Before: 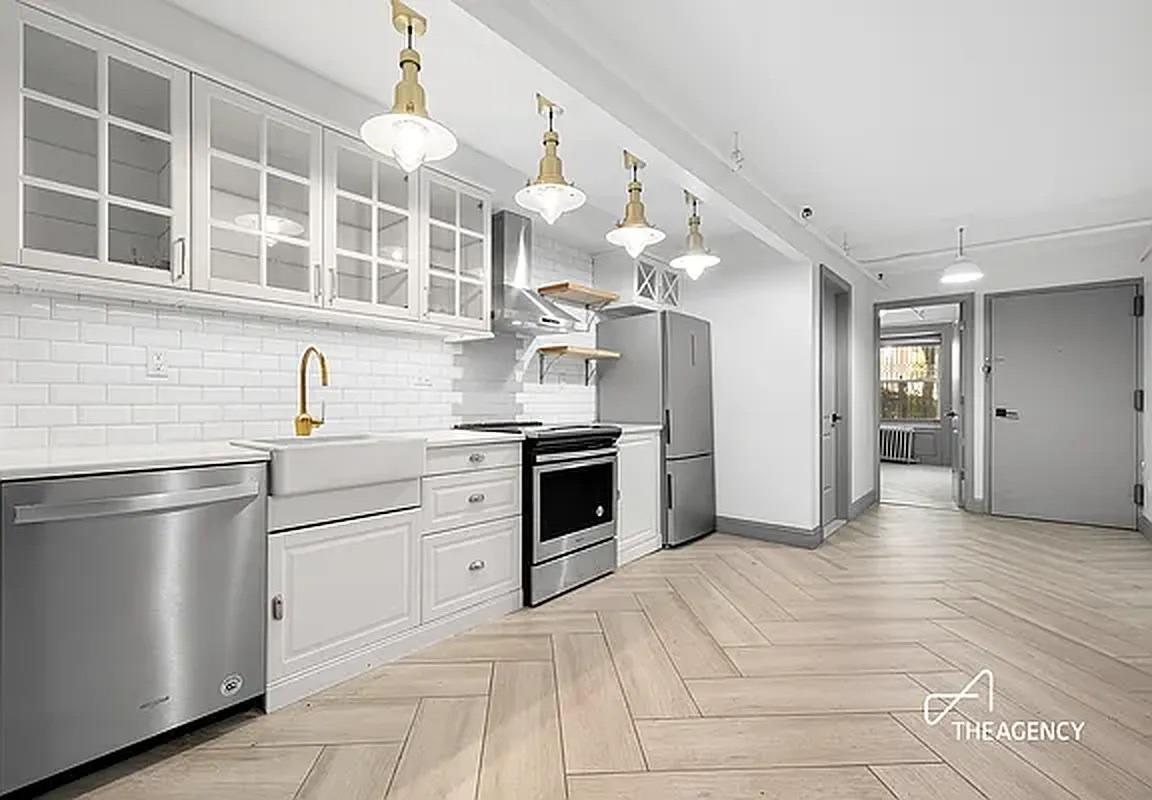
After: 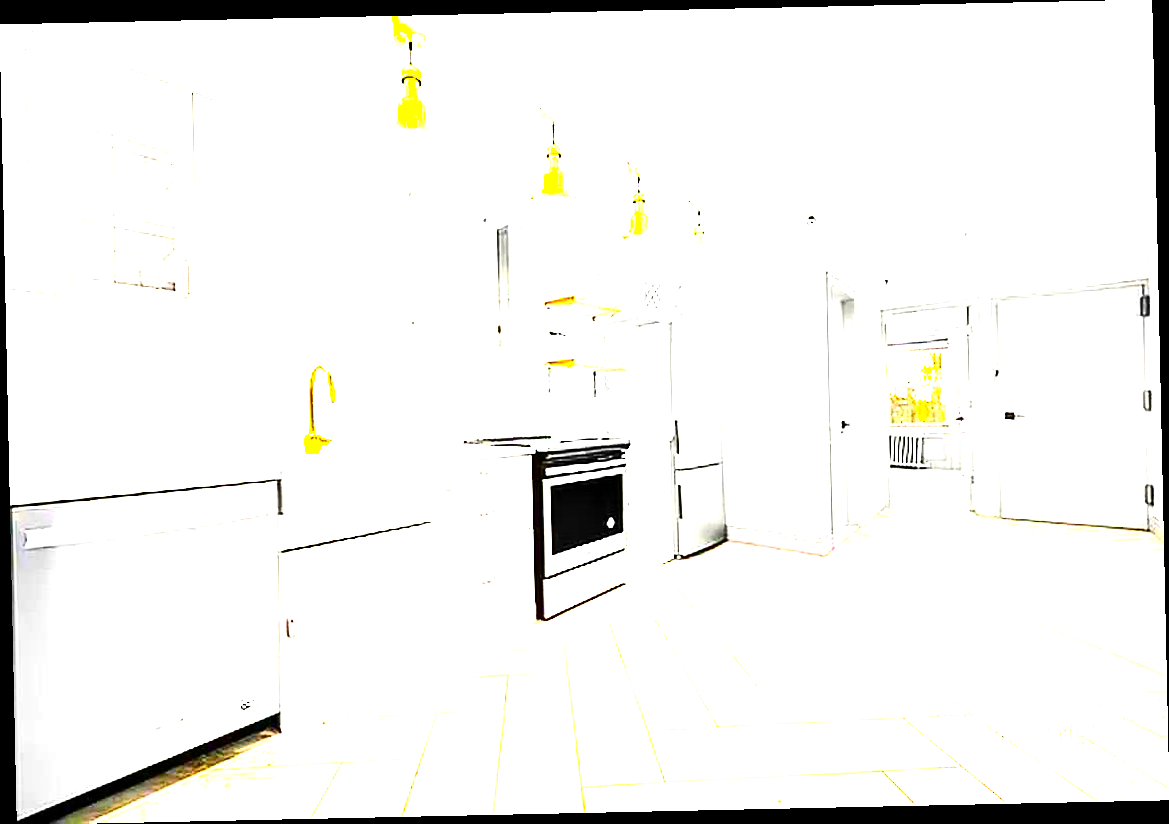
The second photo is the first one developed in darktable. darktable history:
exposure: exposure 2.25 EV, compensate highlight preservation false
color balance rgb: linear chroma grading › global chroma 42%, perceptual saturation grading › global saturation 42%, perceptual brilliance grading › global brilliance 25%, global vibrance 33%
rotate and perspective: rotation -1.24°, automatic cropping off
contrast brightness saturation: contrast 0.24, brightness -0.24, saturation 0.14
